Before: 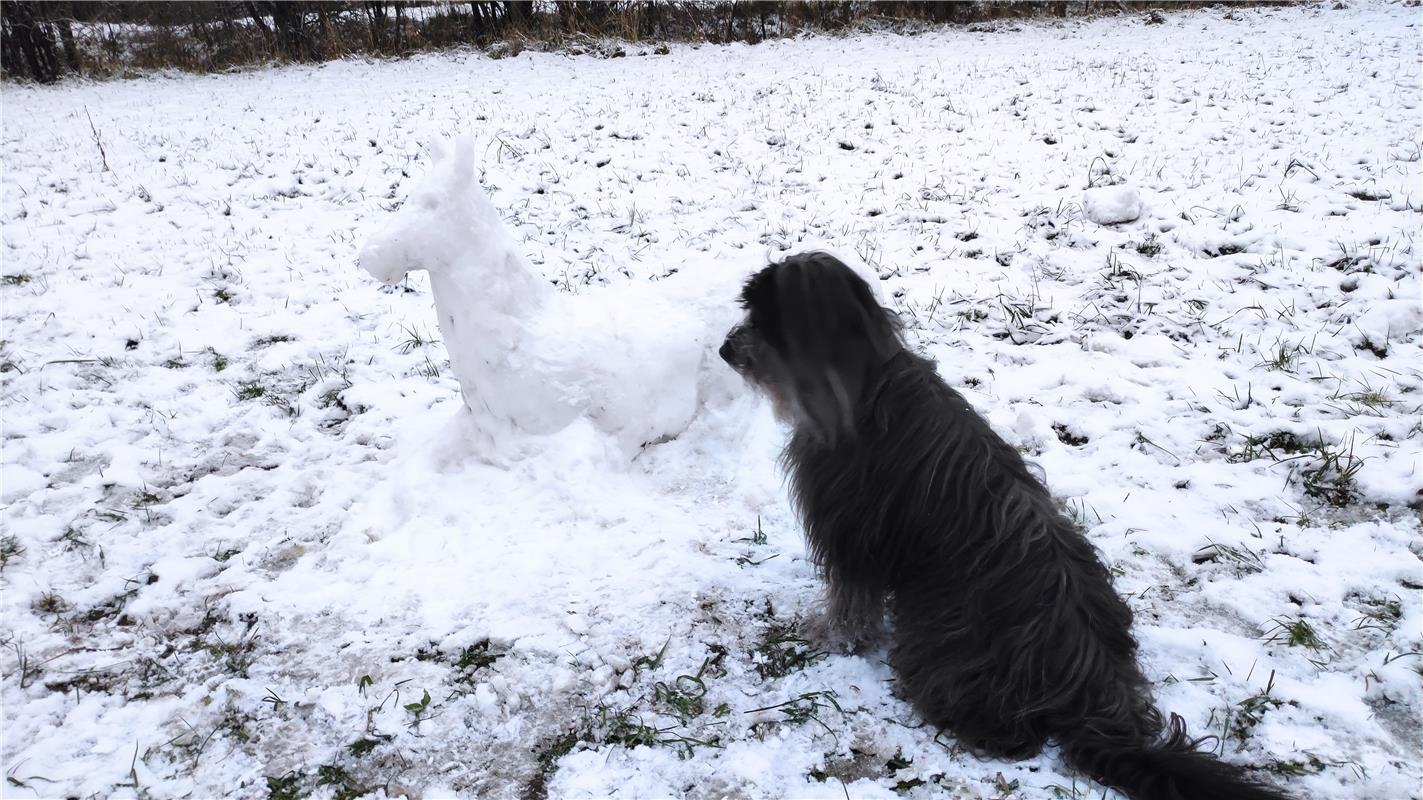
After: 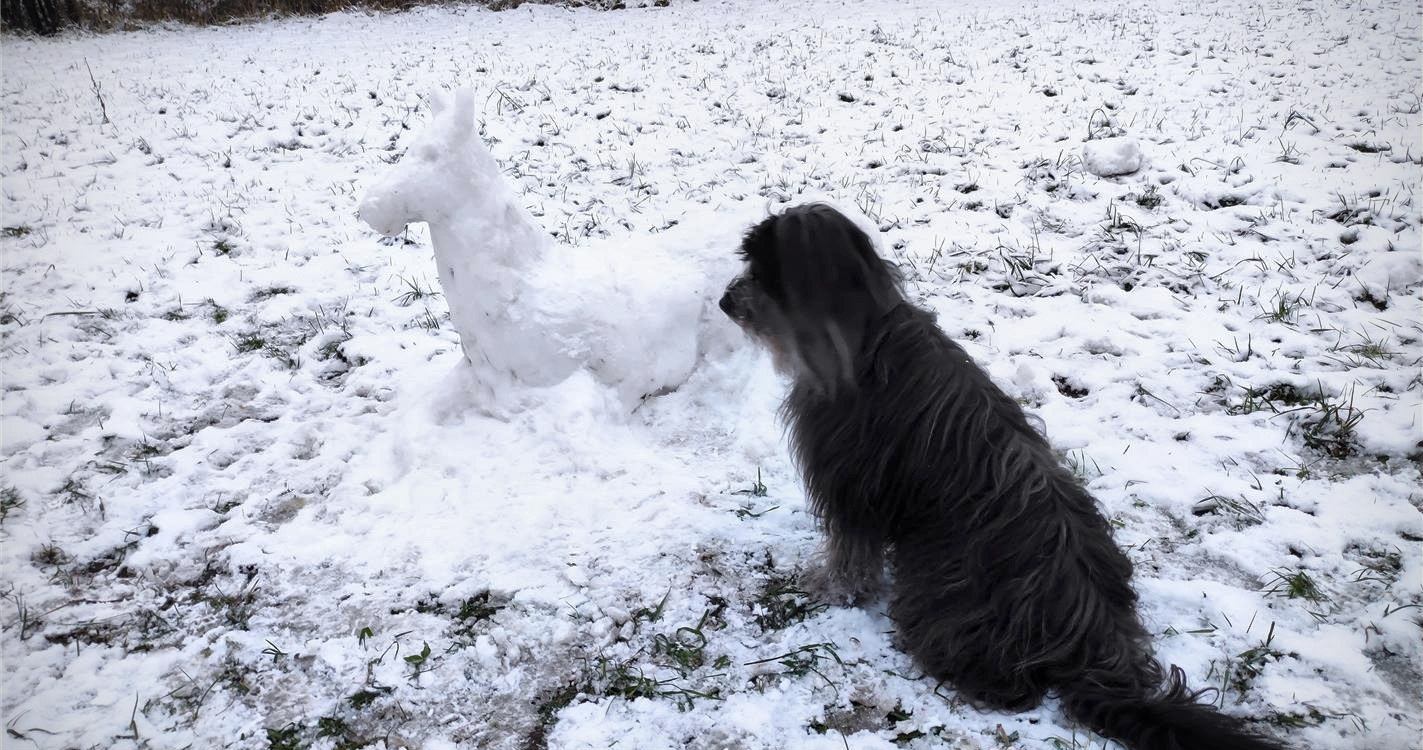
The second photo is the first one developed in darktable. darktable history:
crop and rotate: top 6.25%
local contrast: mode bilateral grid, contrast 20, coarseness 50, detail 144%, midtone range 0.2
exposure: exposure -0.153 EV, compensate highlight preservation false
vignetting: on, module defaults
